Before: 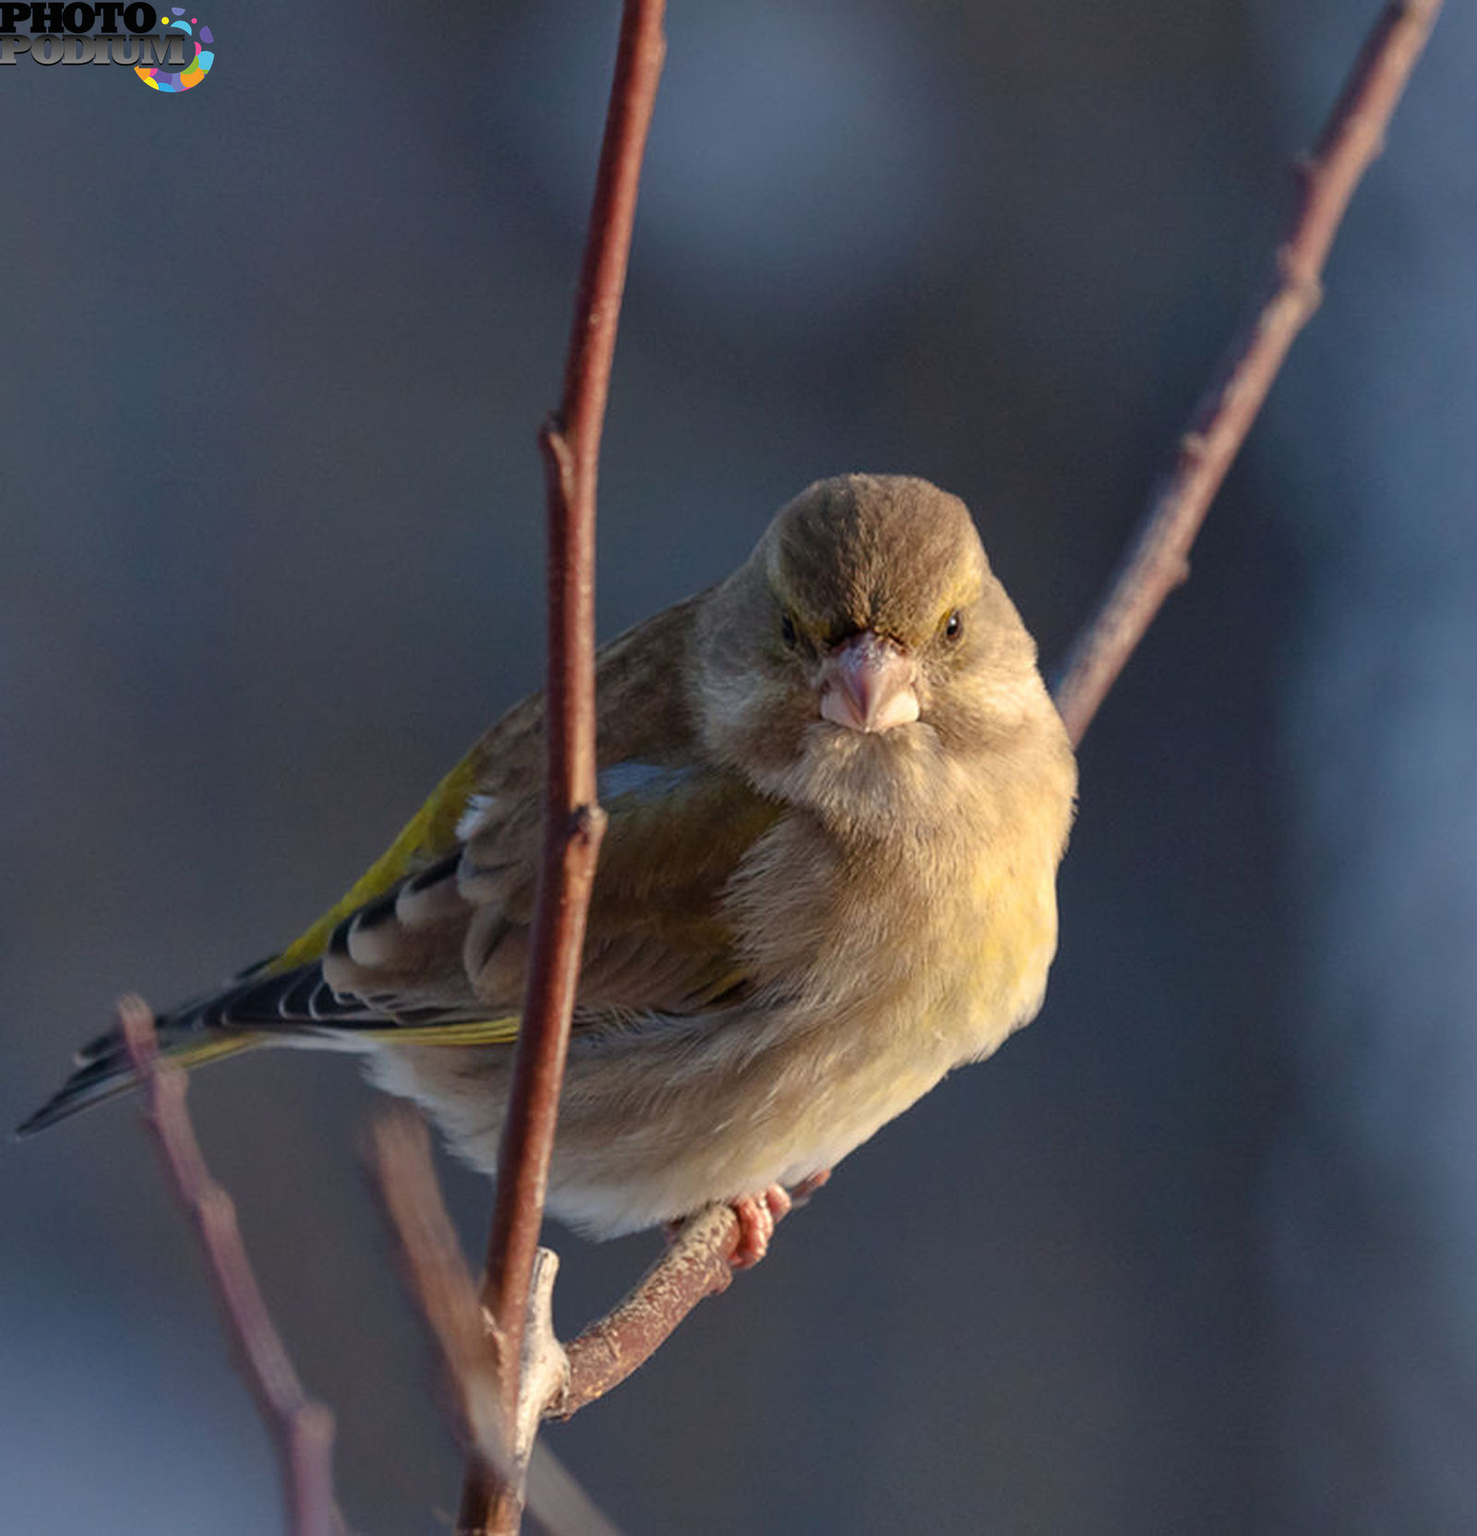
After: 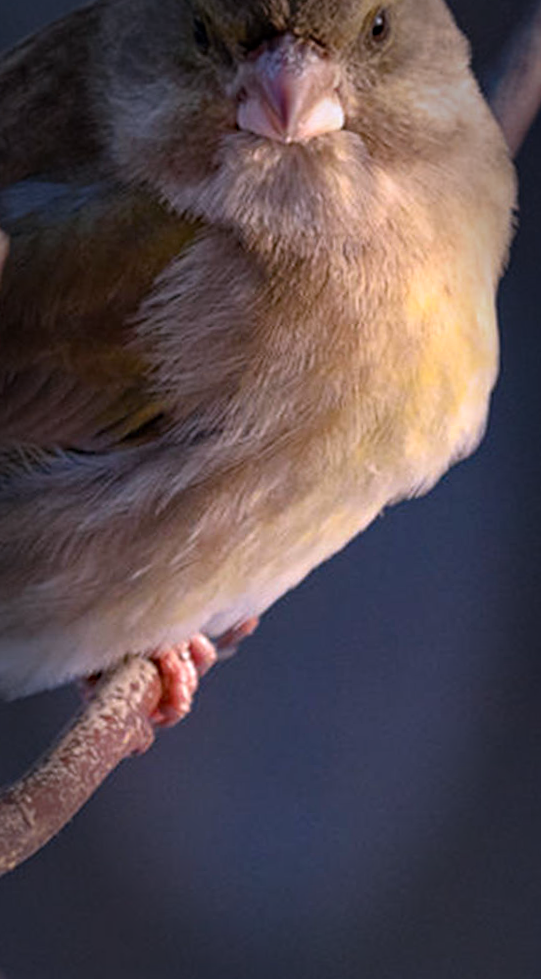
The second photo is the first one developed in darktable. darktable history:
haze removal: compatibility mode true, adaptive false
crop: left 40.878%, top 39.176%, right 25.993%, bottom 3.081%
rotate and perspective: rotation -1.17°, automatic cropping off
white balance: red 1.042, blue 1.17
vignetting: fall-off start 66.7%, fall-off radius 39.74%, brightness -0.576, saturation -0.258, automatic ratio true, width/height ratio 0.671, dithering 16-bit output
